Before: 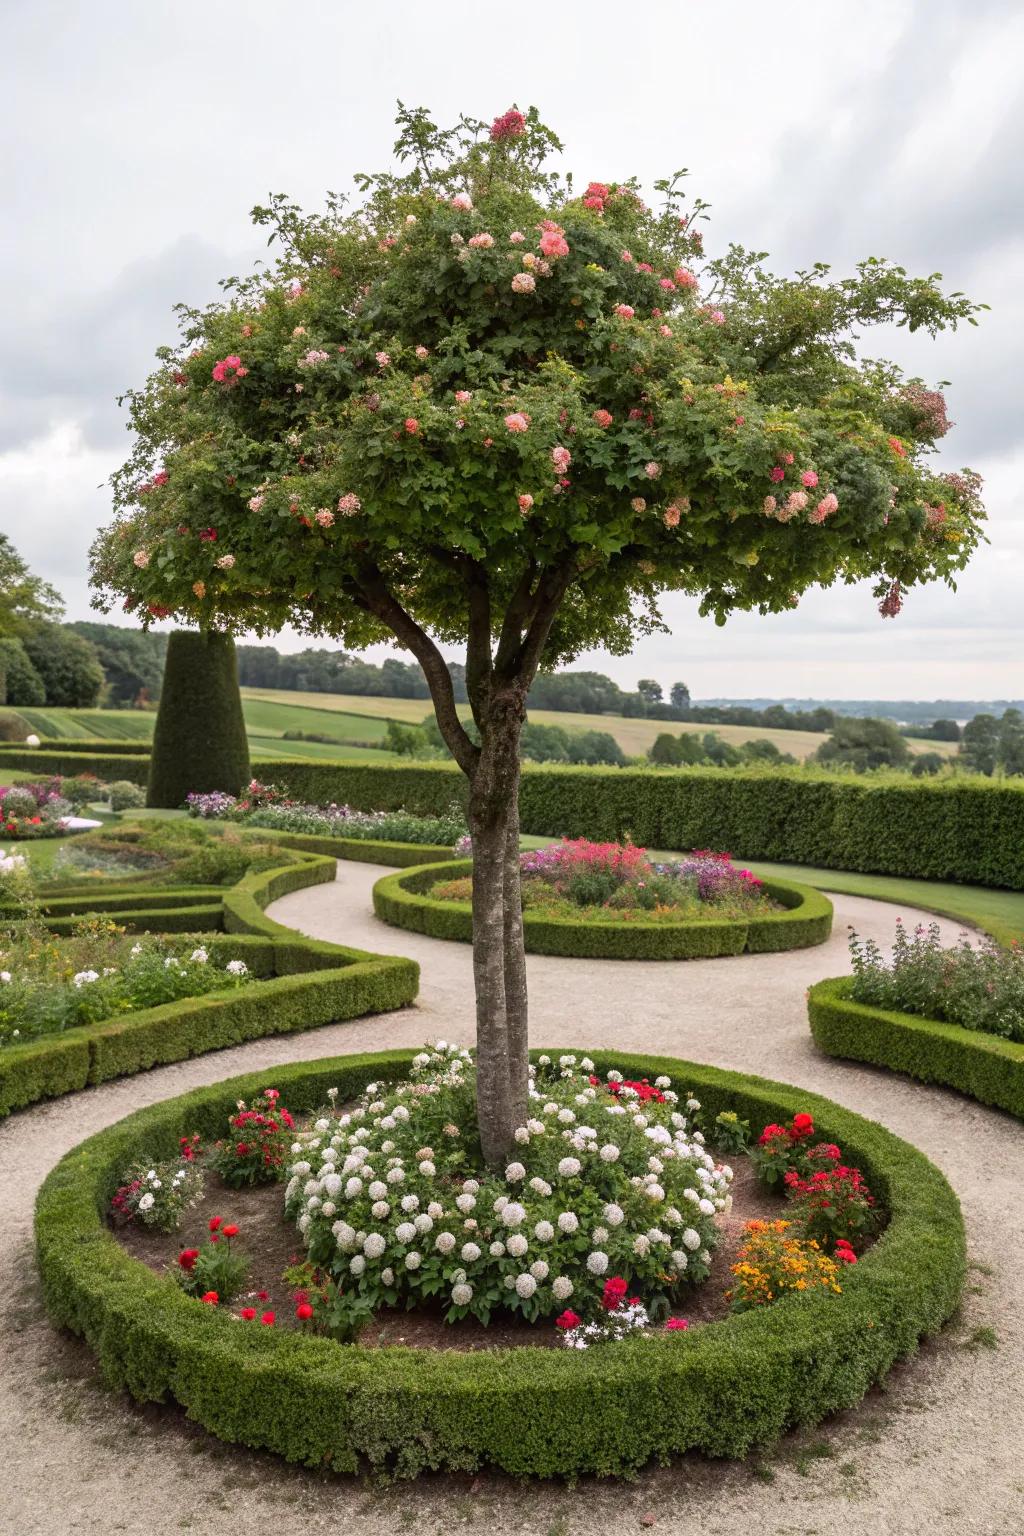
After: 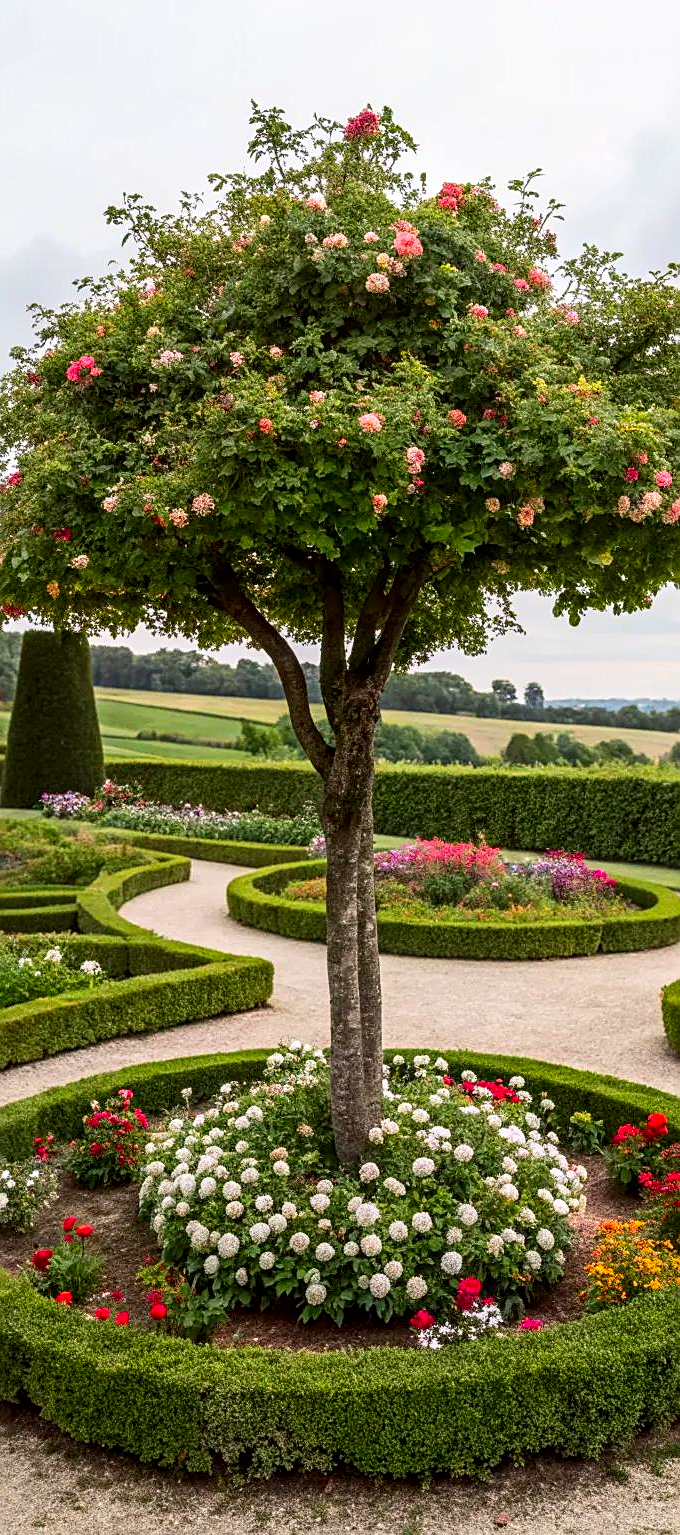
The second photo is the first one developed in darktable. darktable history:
crop and rotate: left 14.328%, right 19.175%
local contrast: on, module defaults
sharpen: on, module defaults
exposure: black level correction 0.002, compensate exposure bias true, compensate highlight preservation false
contrast brightness saturation: contrast 0.155, saturation 0.324
